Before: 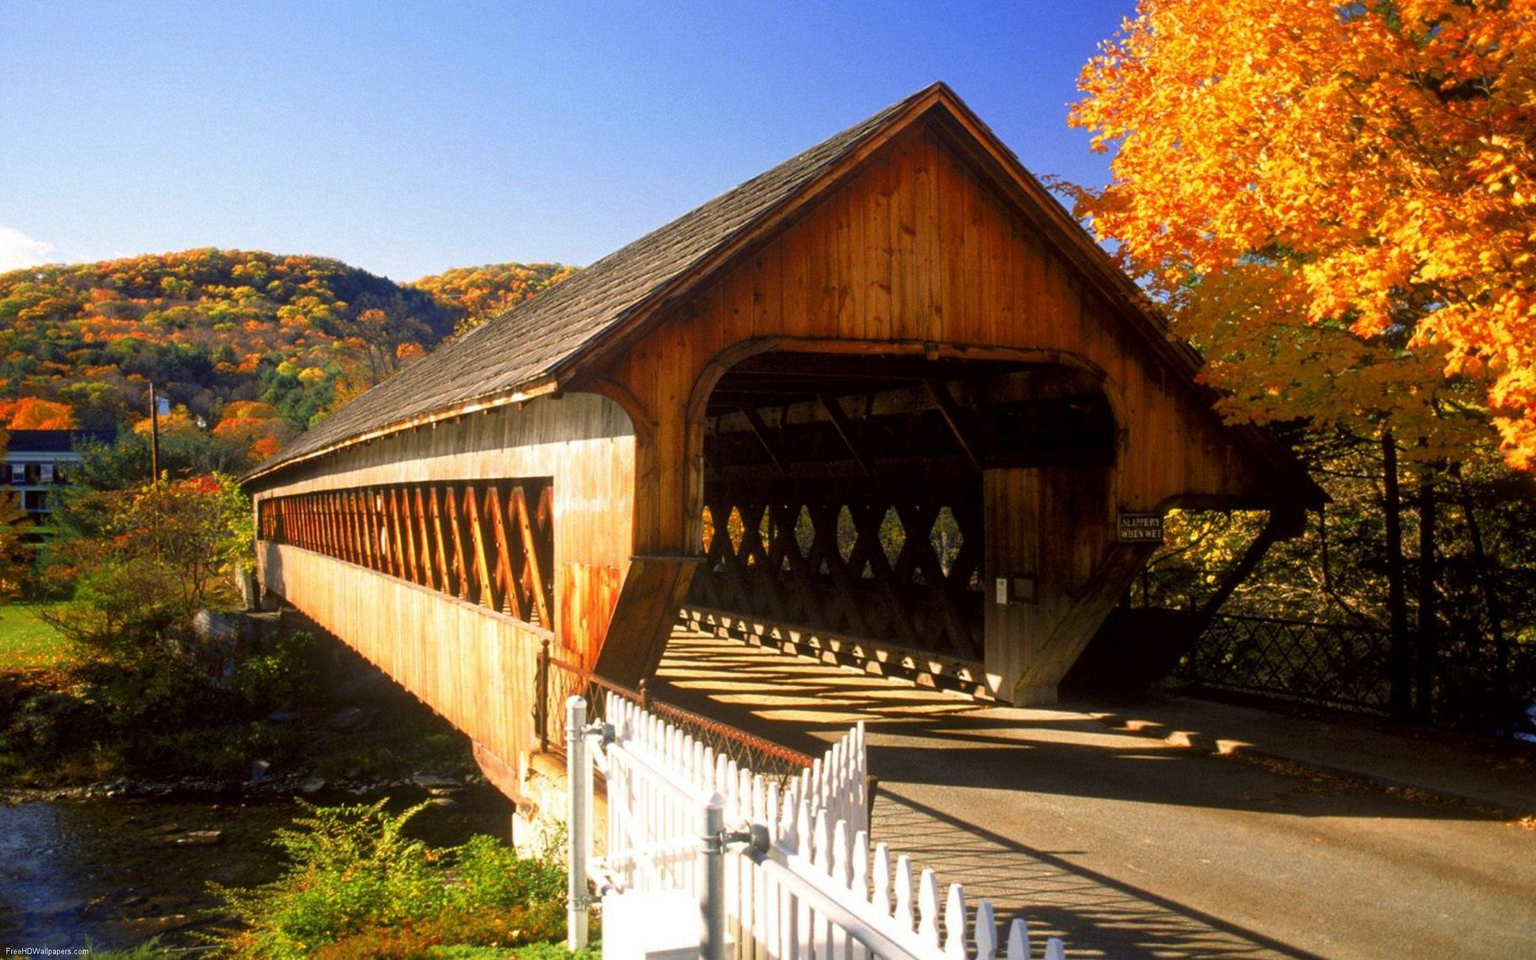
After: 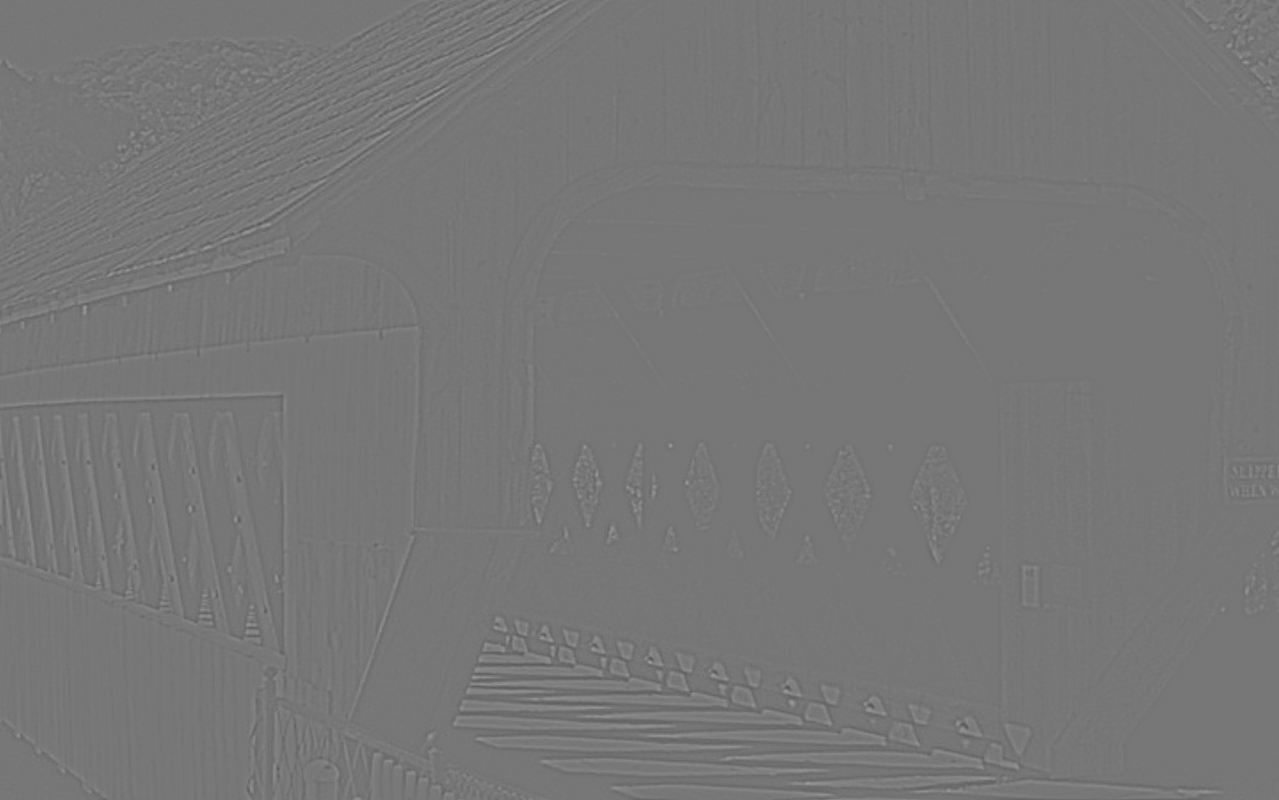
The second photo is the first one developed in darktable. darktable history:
sharpen: on, module defaults
crop: left 25%, top 25%, right 25%, bottom 25%
white balance: red 1.029, blue 0.92
highpass: sharpness 5.84%, contrast boost 8.44%
